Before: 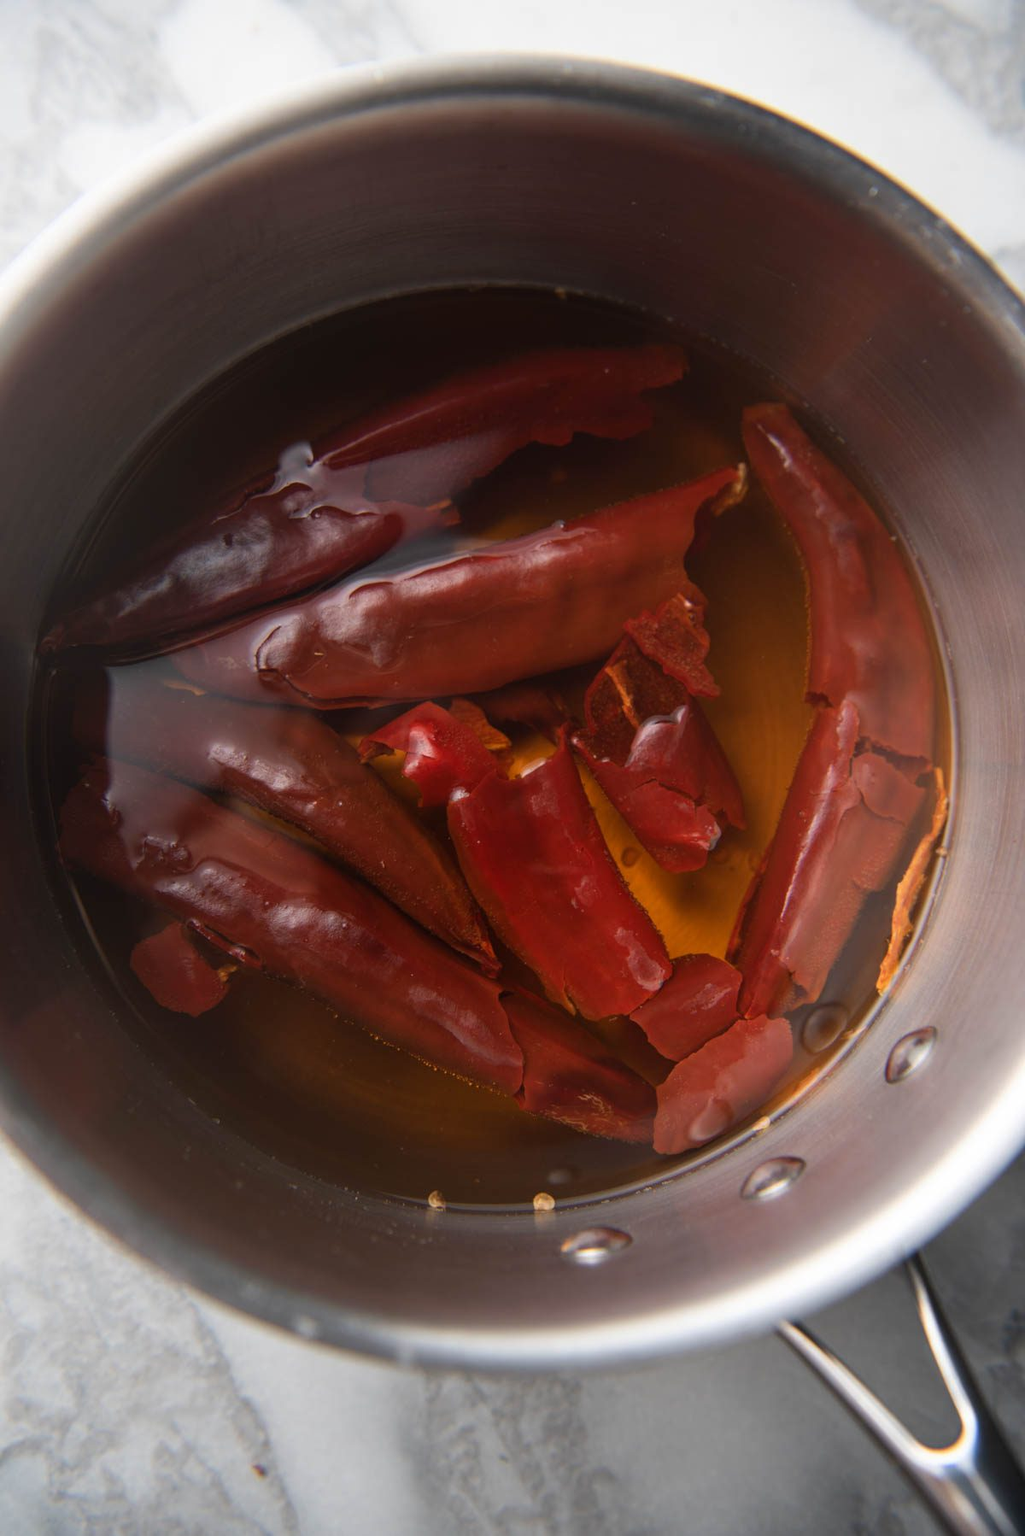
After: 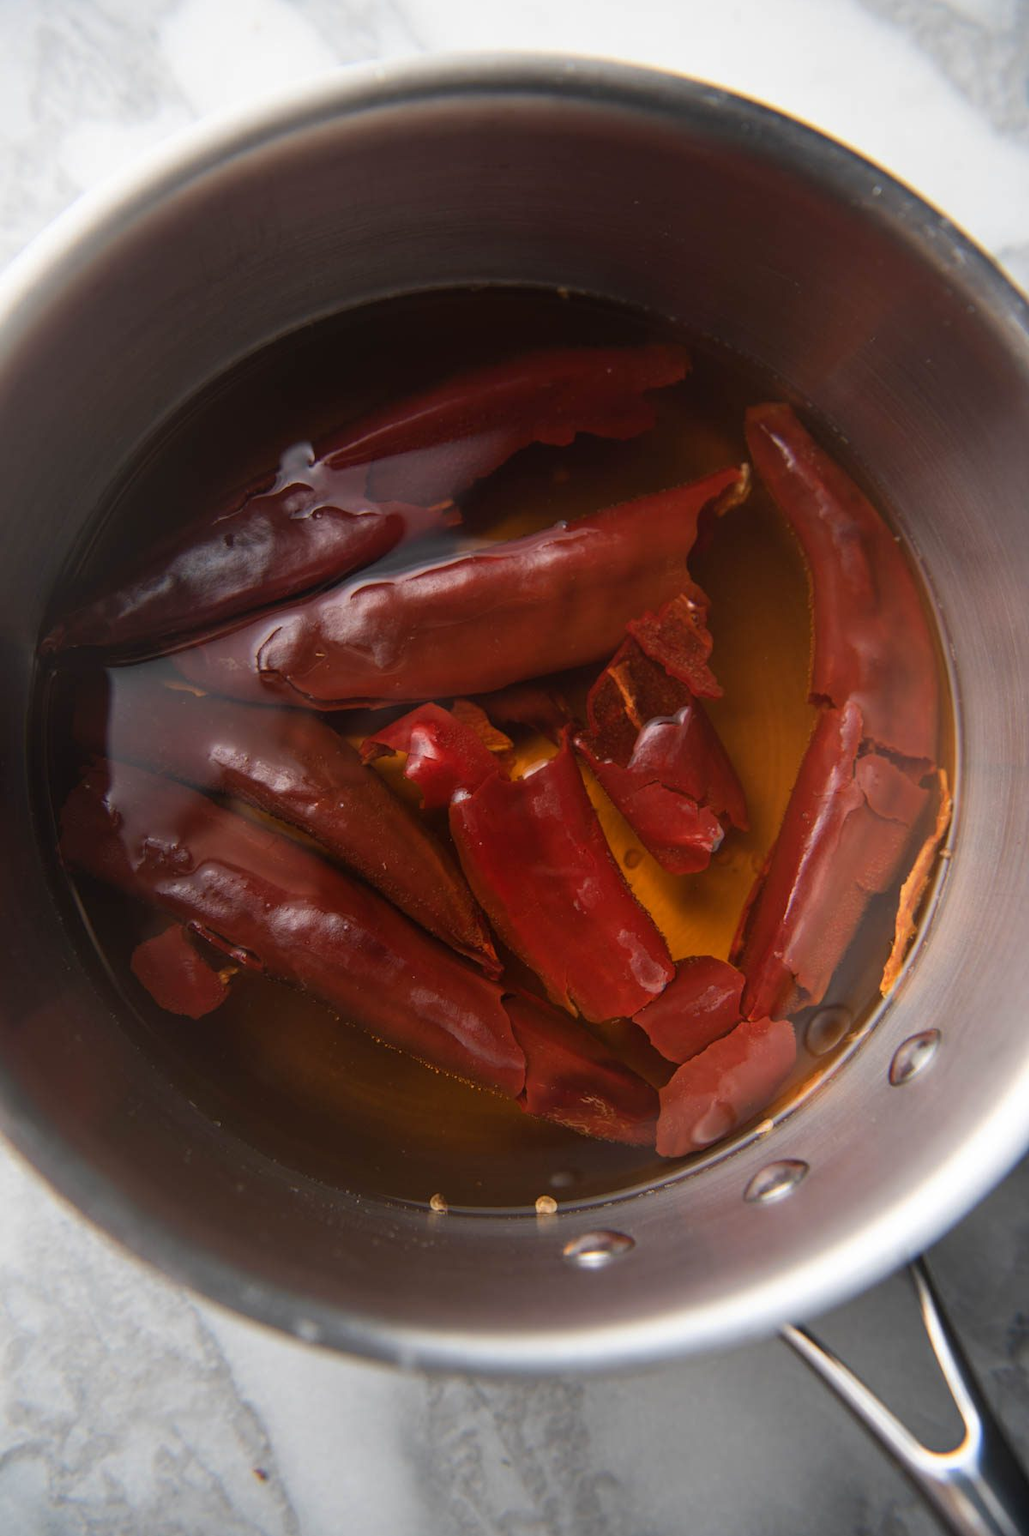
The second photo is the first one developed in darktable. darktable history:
color correction: highlights a* -0.073, highlights b* 0.123
crop: top 0.157%, bottom 0.186%
